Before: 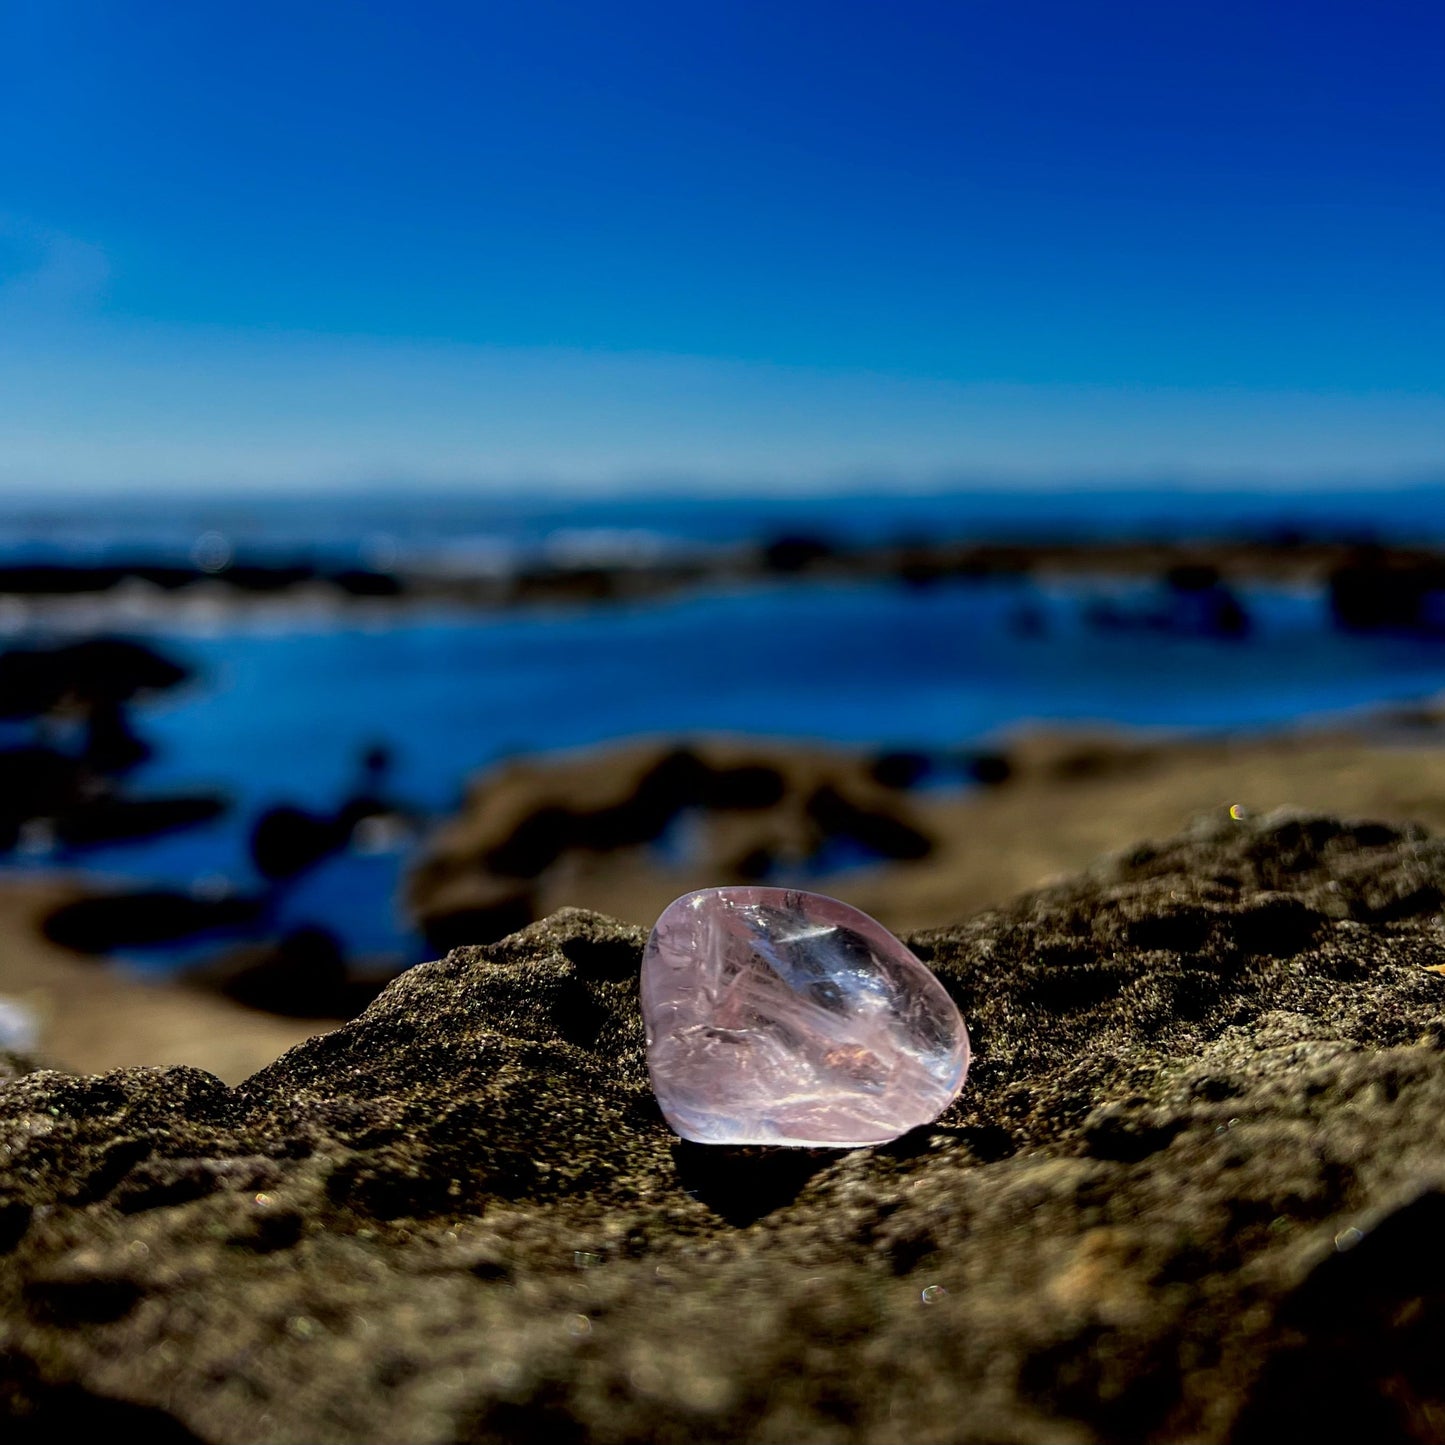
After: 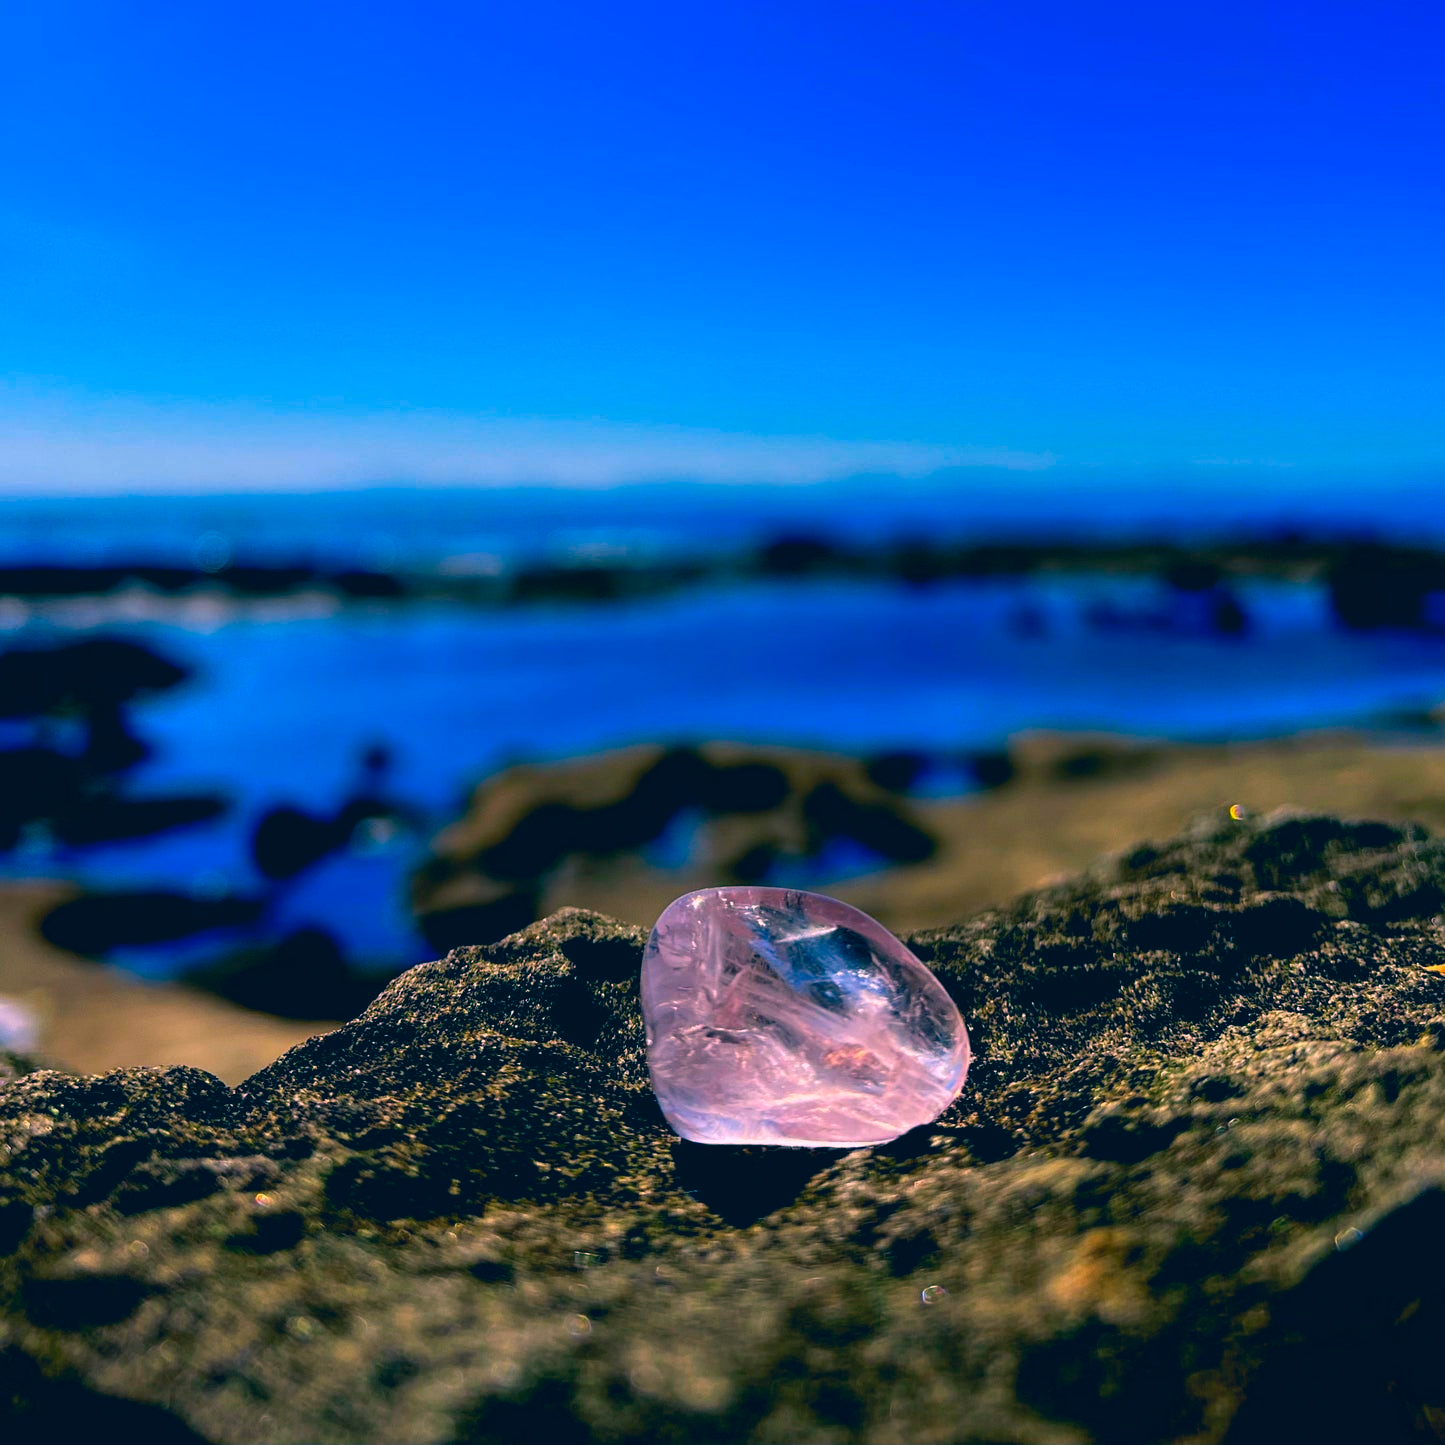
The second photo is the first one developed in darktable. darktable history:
exposure: exposure 0.2 EV, compensate highlight preservation false
color correction: highlights a* 17.03, highlights b* 0.205, shadows a* -15.38, shadows b* -14.56, saturation 1.5
